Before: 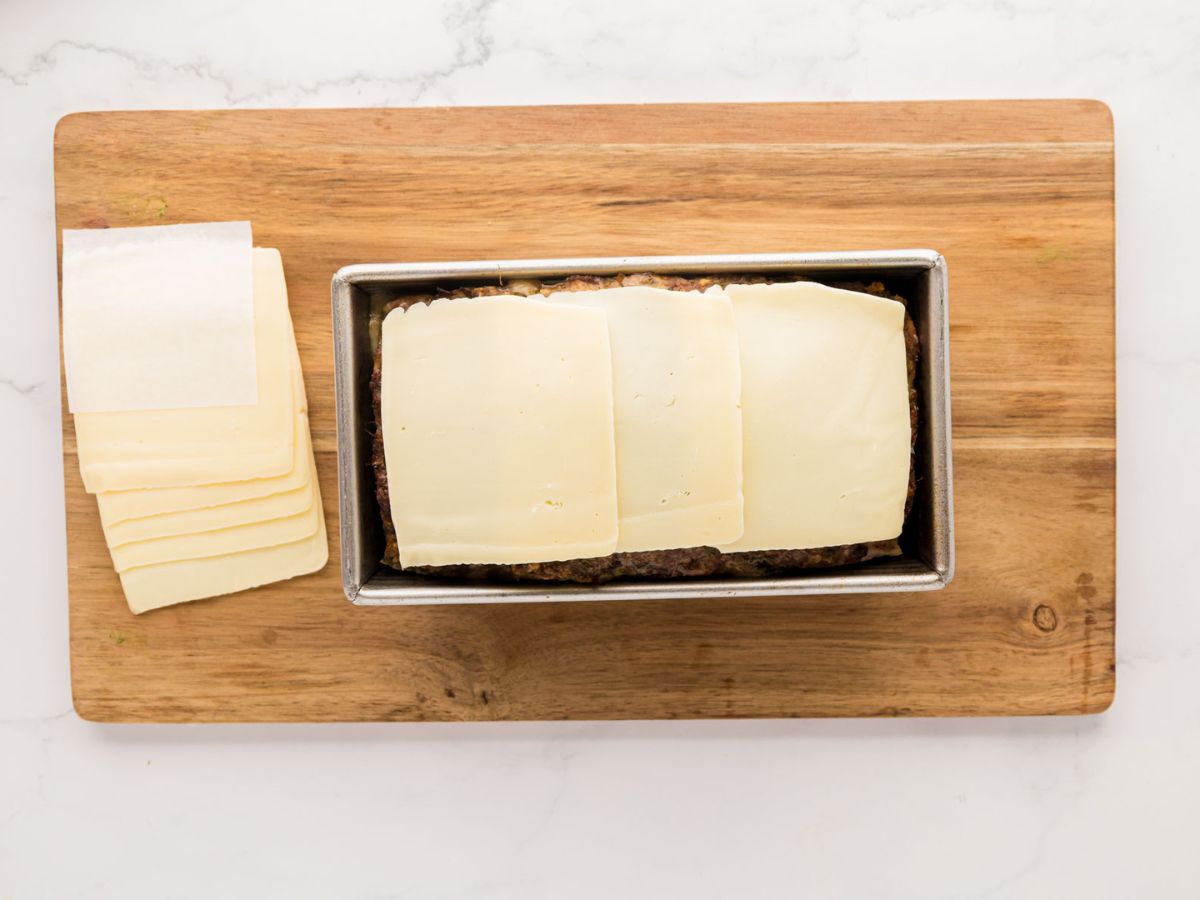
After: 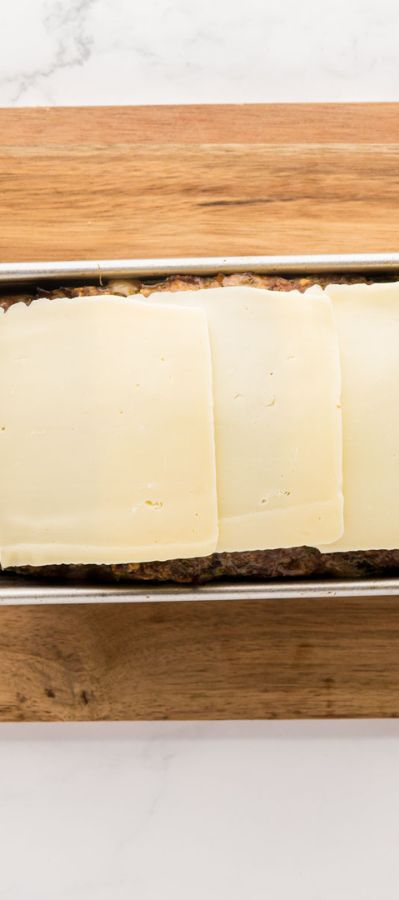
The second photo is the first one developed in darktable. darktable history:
crop: left 33.36%, right 33.36%
color balance: mode lift, gamma, gain (sRGB)
